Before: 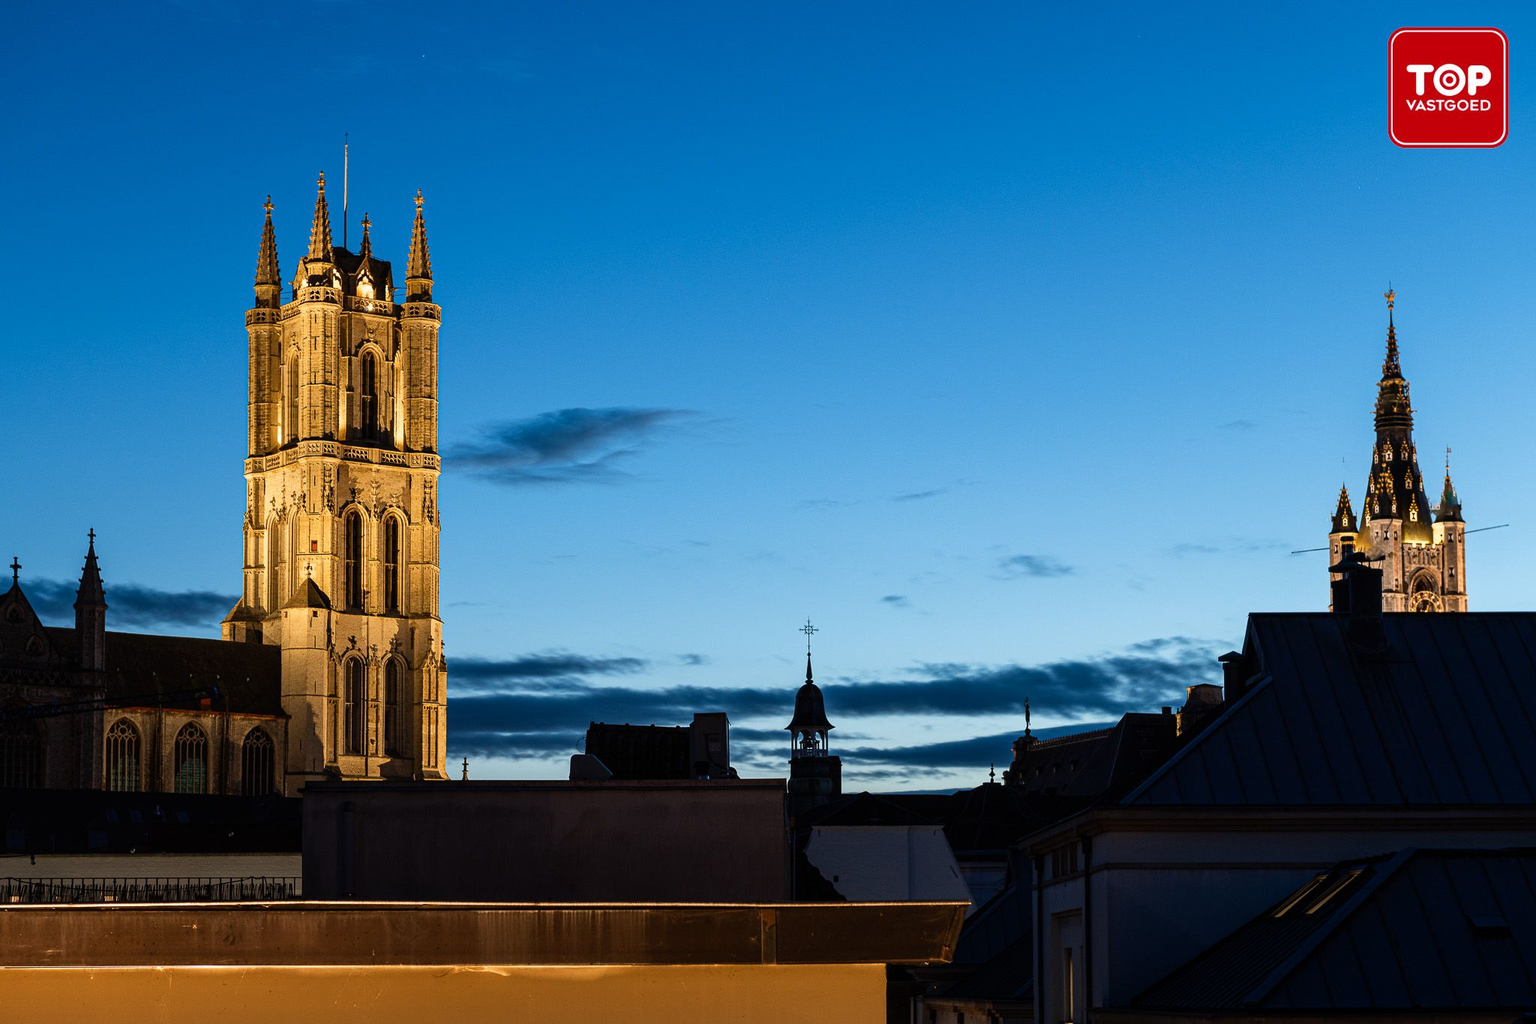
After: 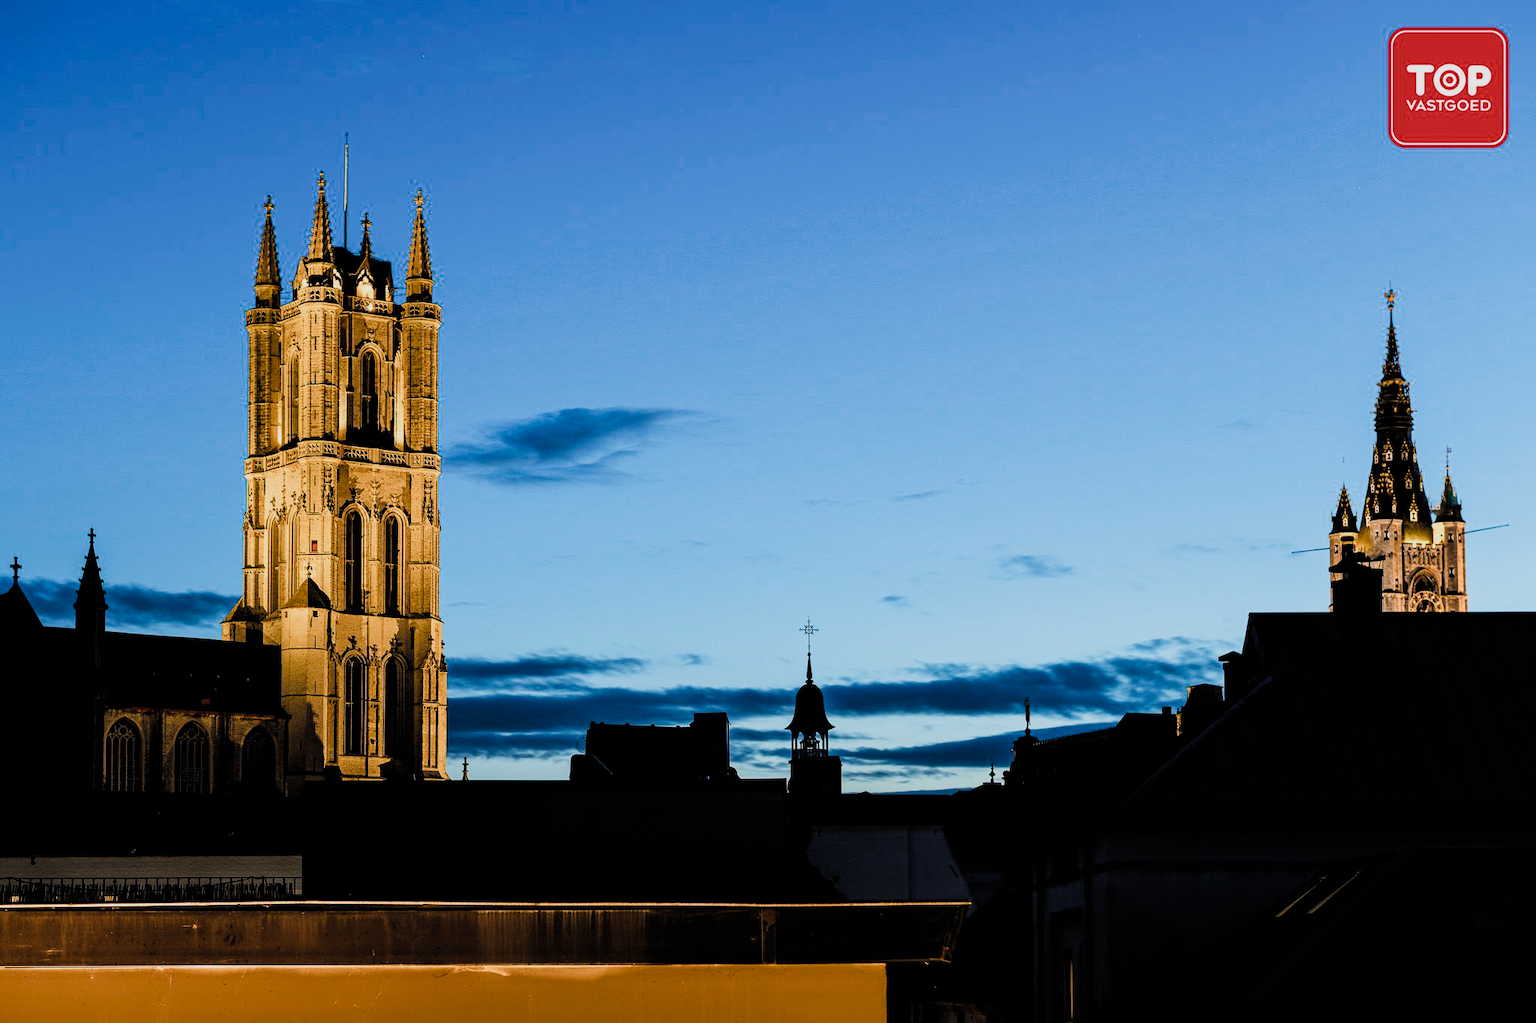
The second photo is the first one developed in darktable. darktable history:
color balance rgb: shadows lift › chroma 2.027%, shadows lift › hue 247.97°, linear chroma grading › global chroma 8.674%, perceptual saturation grading › global saturation 16.853%, global vibrance 20%
filmic rgb: black relative exposure -5.03 EV, white relative exposure 3.99 EV, hardness 2.89, contrast 1.3, color science v4 (2020)
